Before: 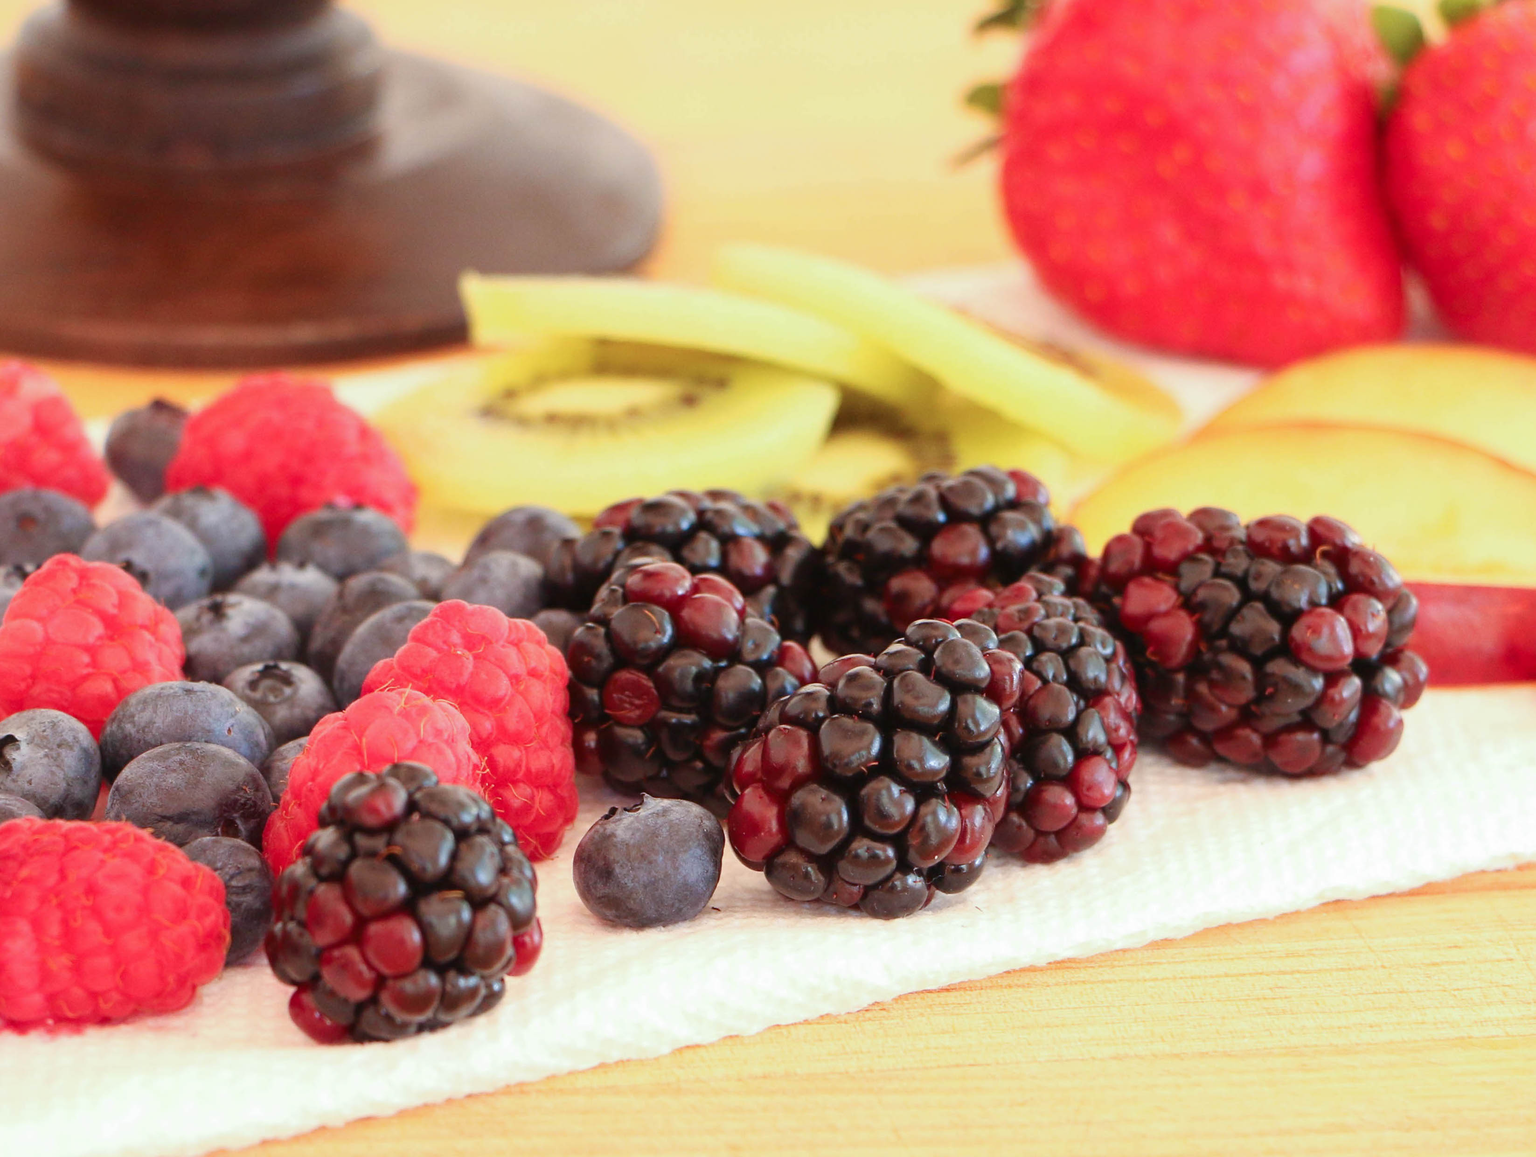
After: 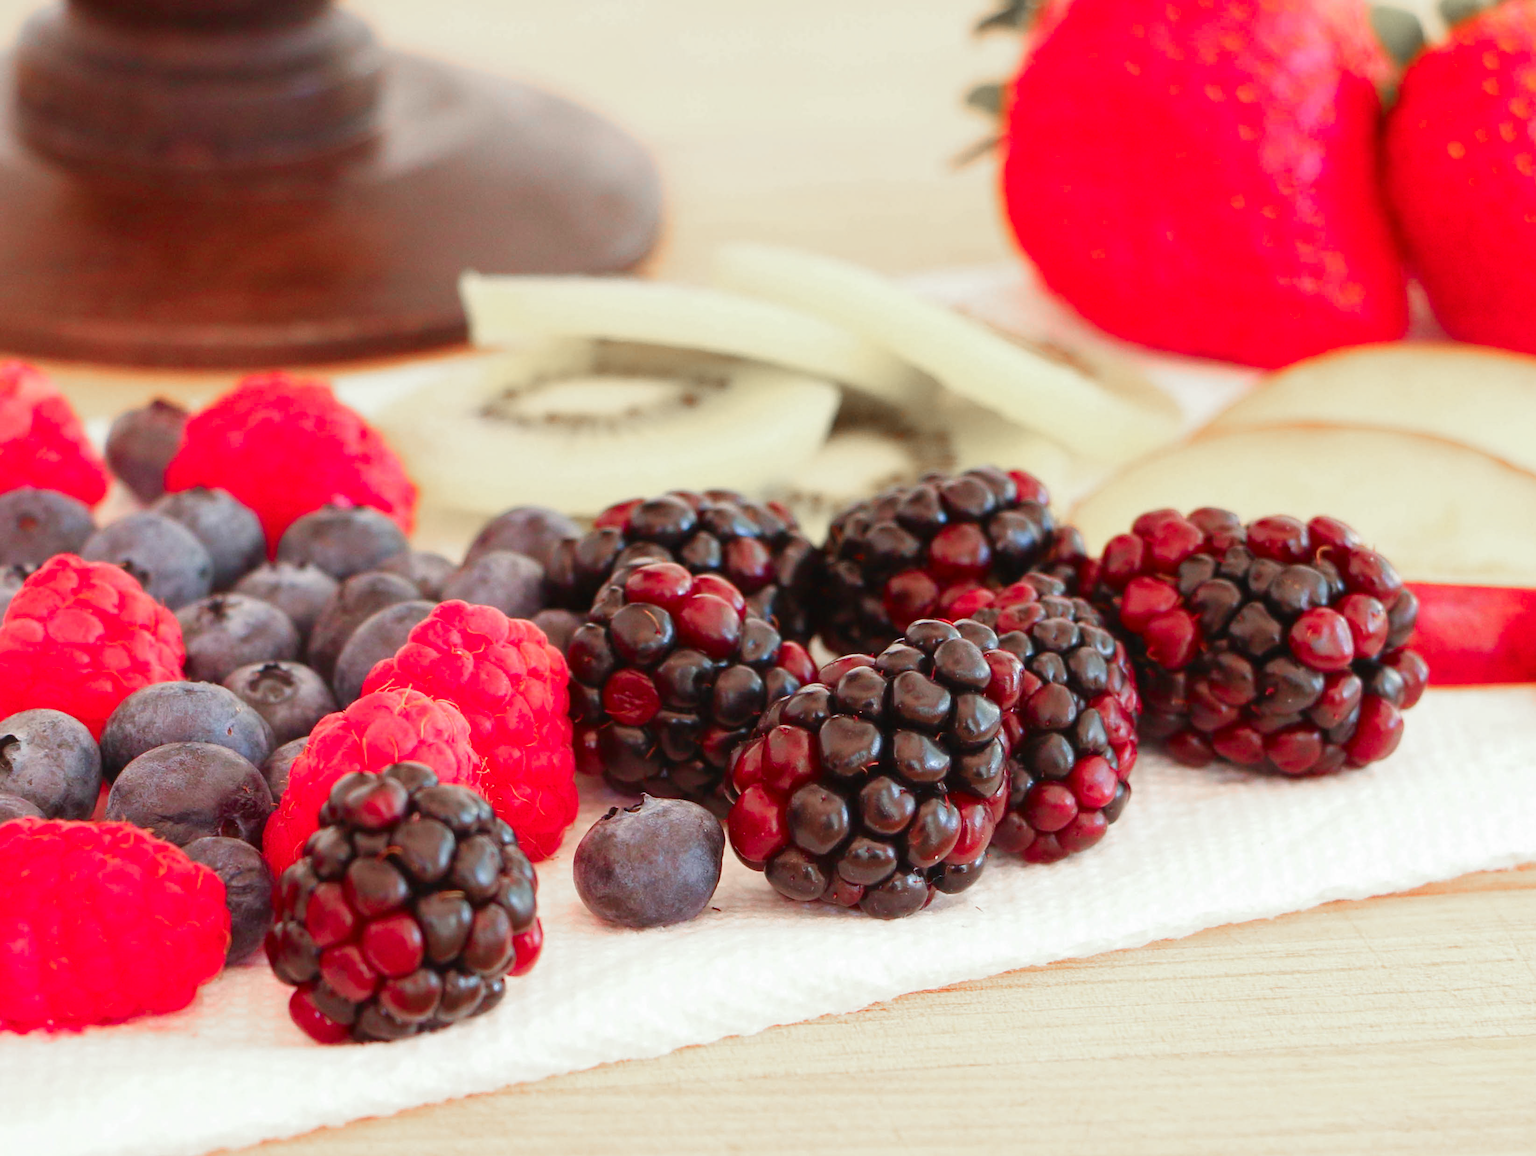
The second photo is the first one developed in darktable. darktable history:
color zones: curves: ch1 [(0, 0.708) (0.088, 0.648) (0.245, 0.187) (0.429, 0.326) (0.571, 0.498) (0.714, 0.5) (0.857, 0.5) (1, 0.708)]
